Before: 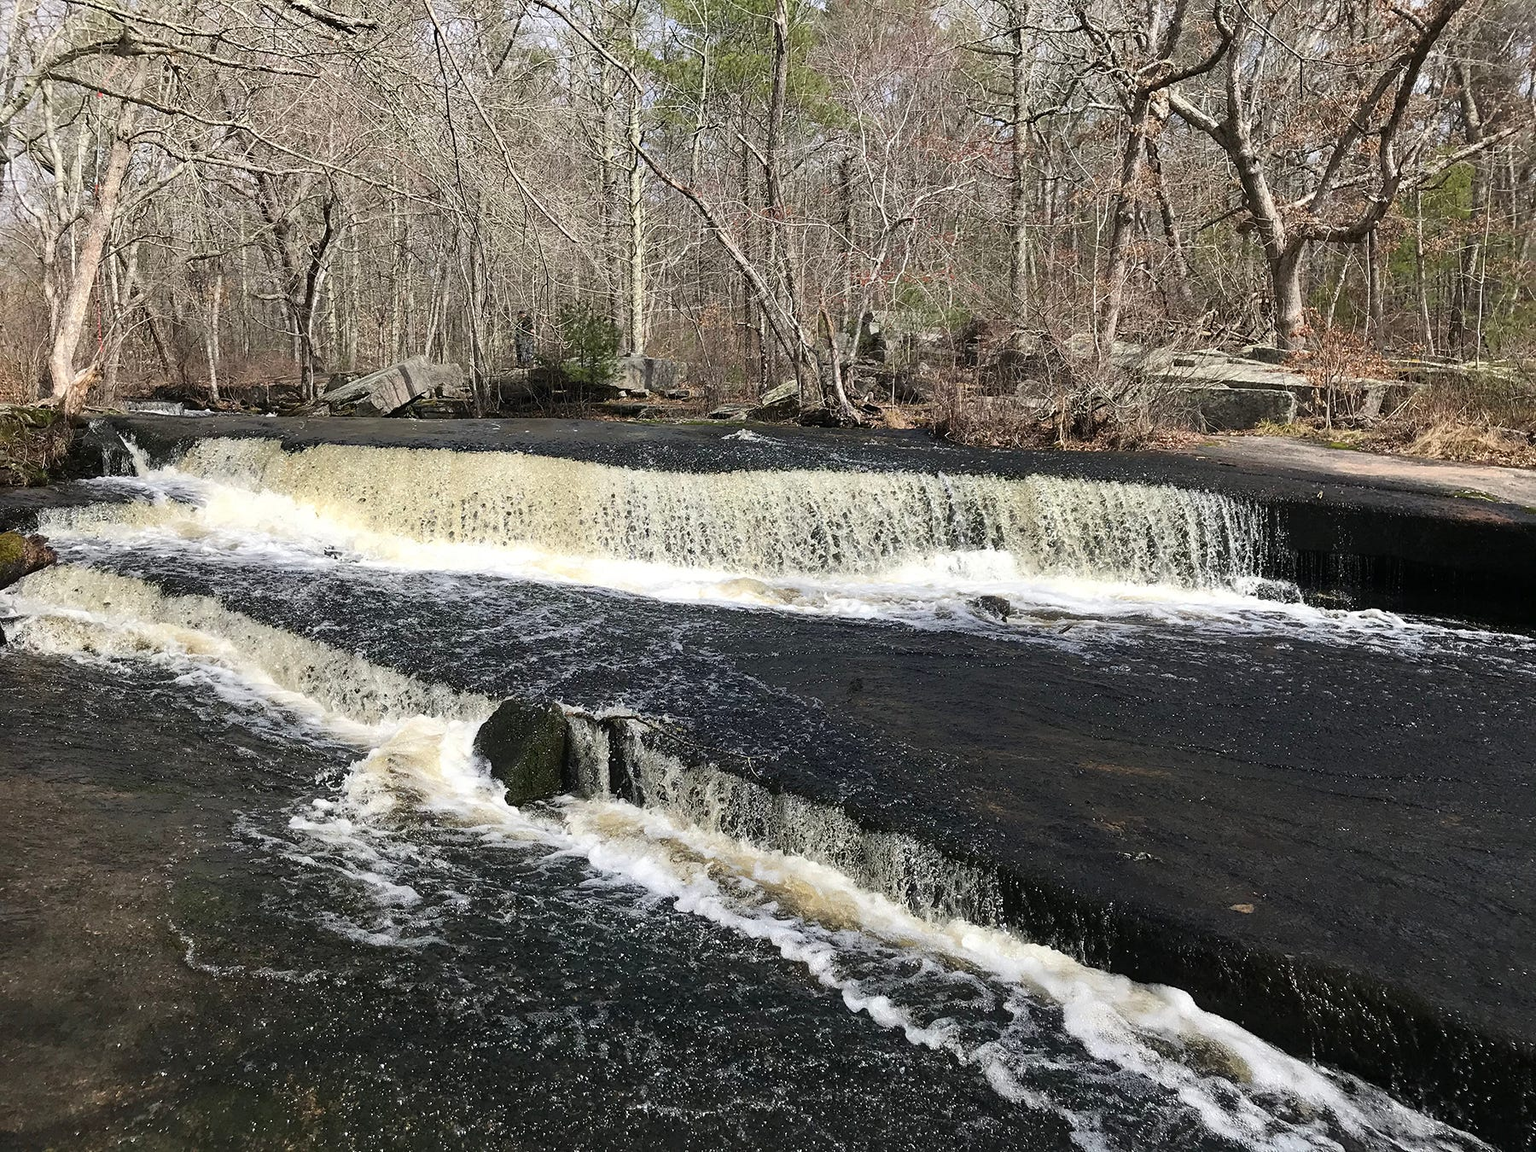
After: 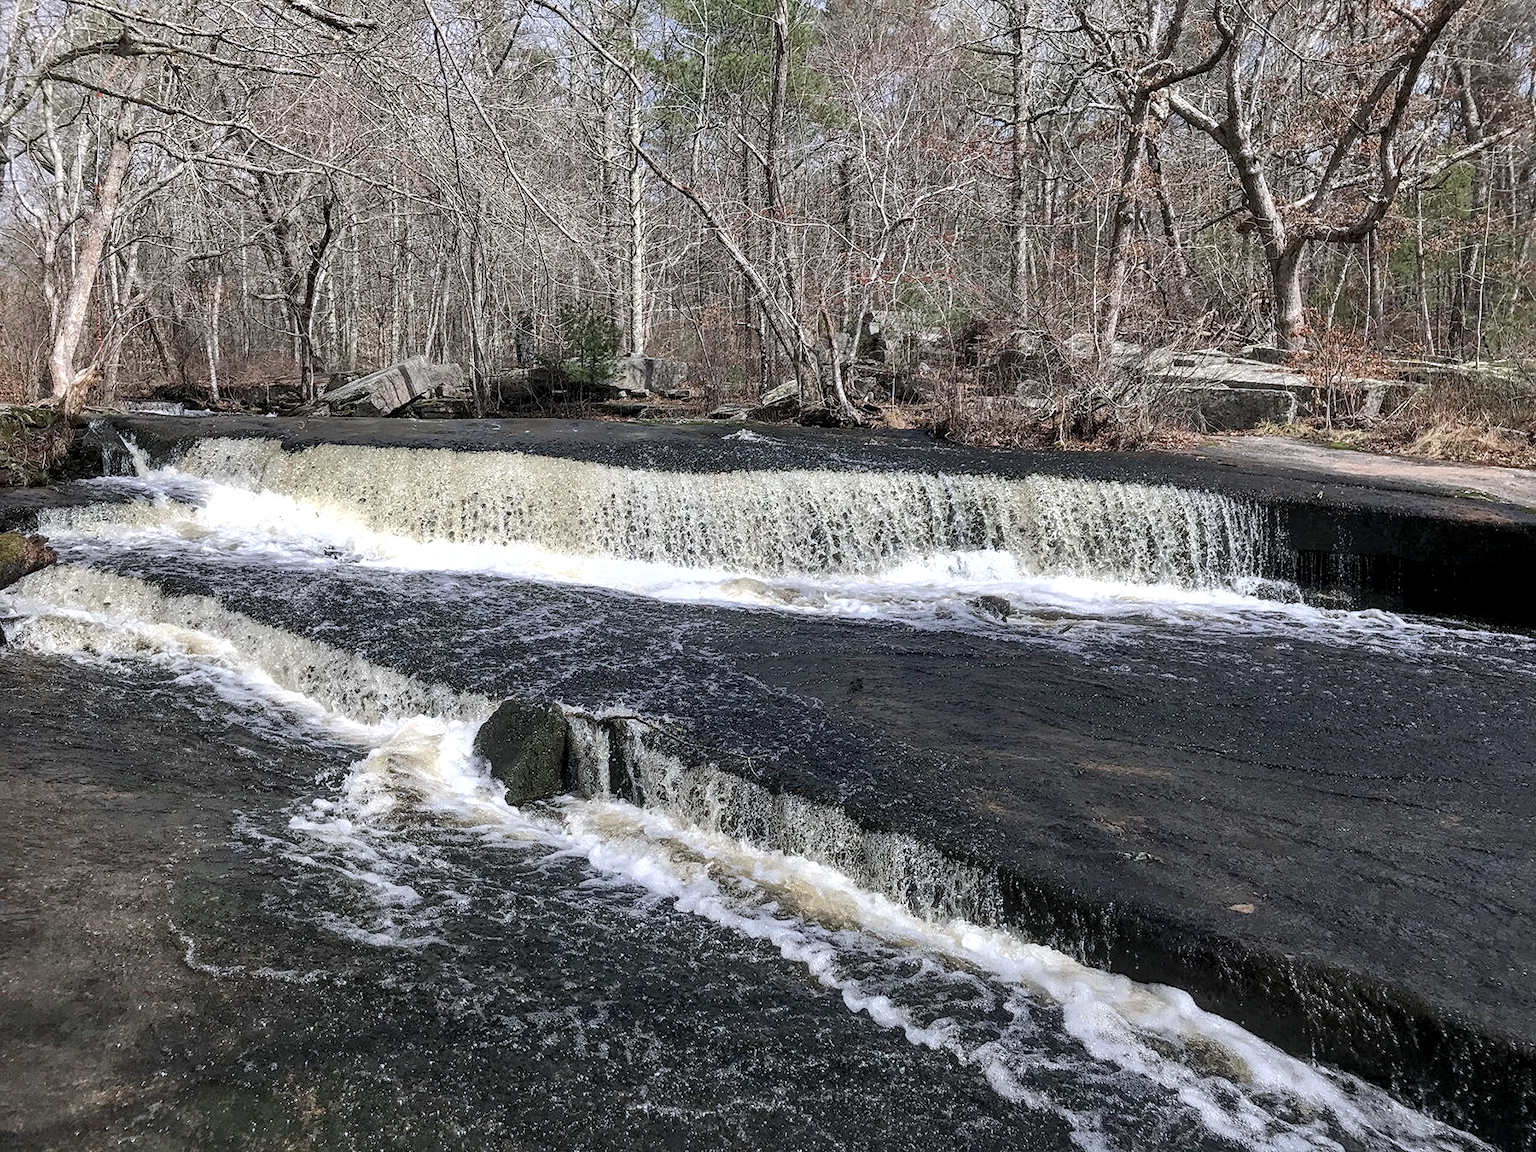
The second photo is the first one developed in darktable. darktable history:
shadows and highlights: on, module defaults
color zones: curves: ch0 [(0, 0.5) (0.125, 0.4) (0.25, 0.5) (0.375, 0.4) (0.5, 0.4) (0.625, 0.35) (0.75, 0.35) (0.875, 0.5)]; ch1 [(0, 0.35) (0.125, 0.45) (0.25, 0.35) (0.375, 0.35) (0.5, 0.35) (0.625, 0.35) (0.75, 0.45) (0.875, 0.35)]; ch2 [(0, 0.6) (0.125, 0.5) (0.25, 0.5) (0.375, 0.6) (0.5, 0.6) (0.625, 0.5) (0.75, 0.5) (0.875, 0.5)]
color calibration: illuminant as shot in camera, x 0.358, y 0.373, temperature 4628.91 K
local contrast: highlights 59%, detail 146%
